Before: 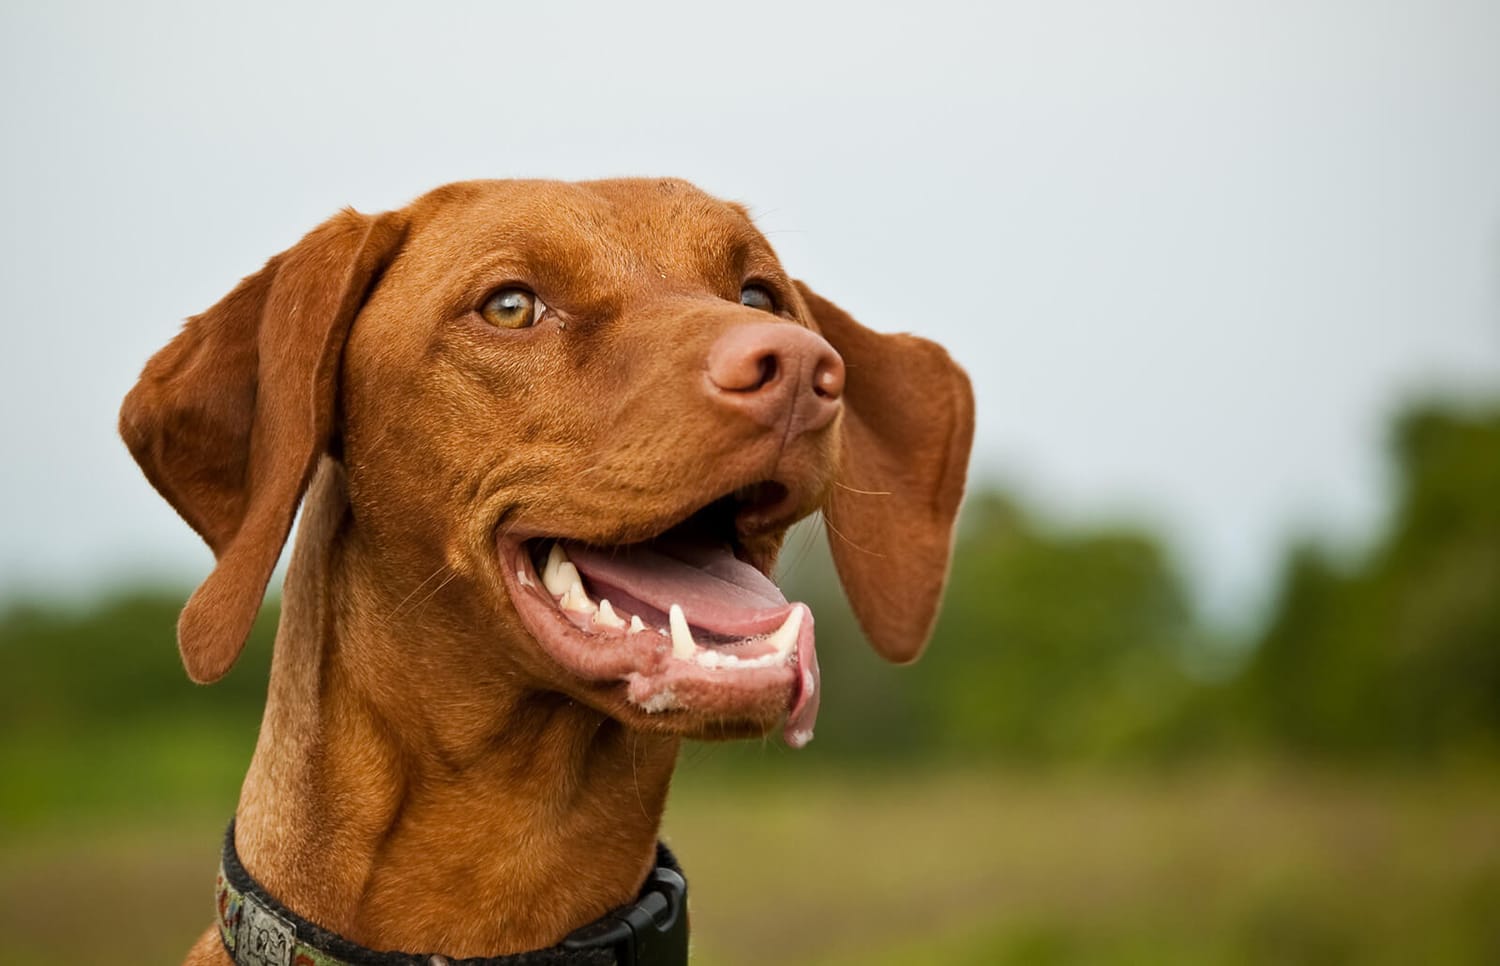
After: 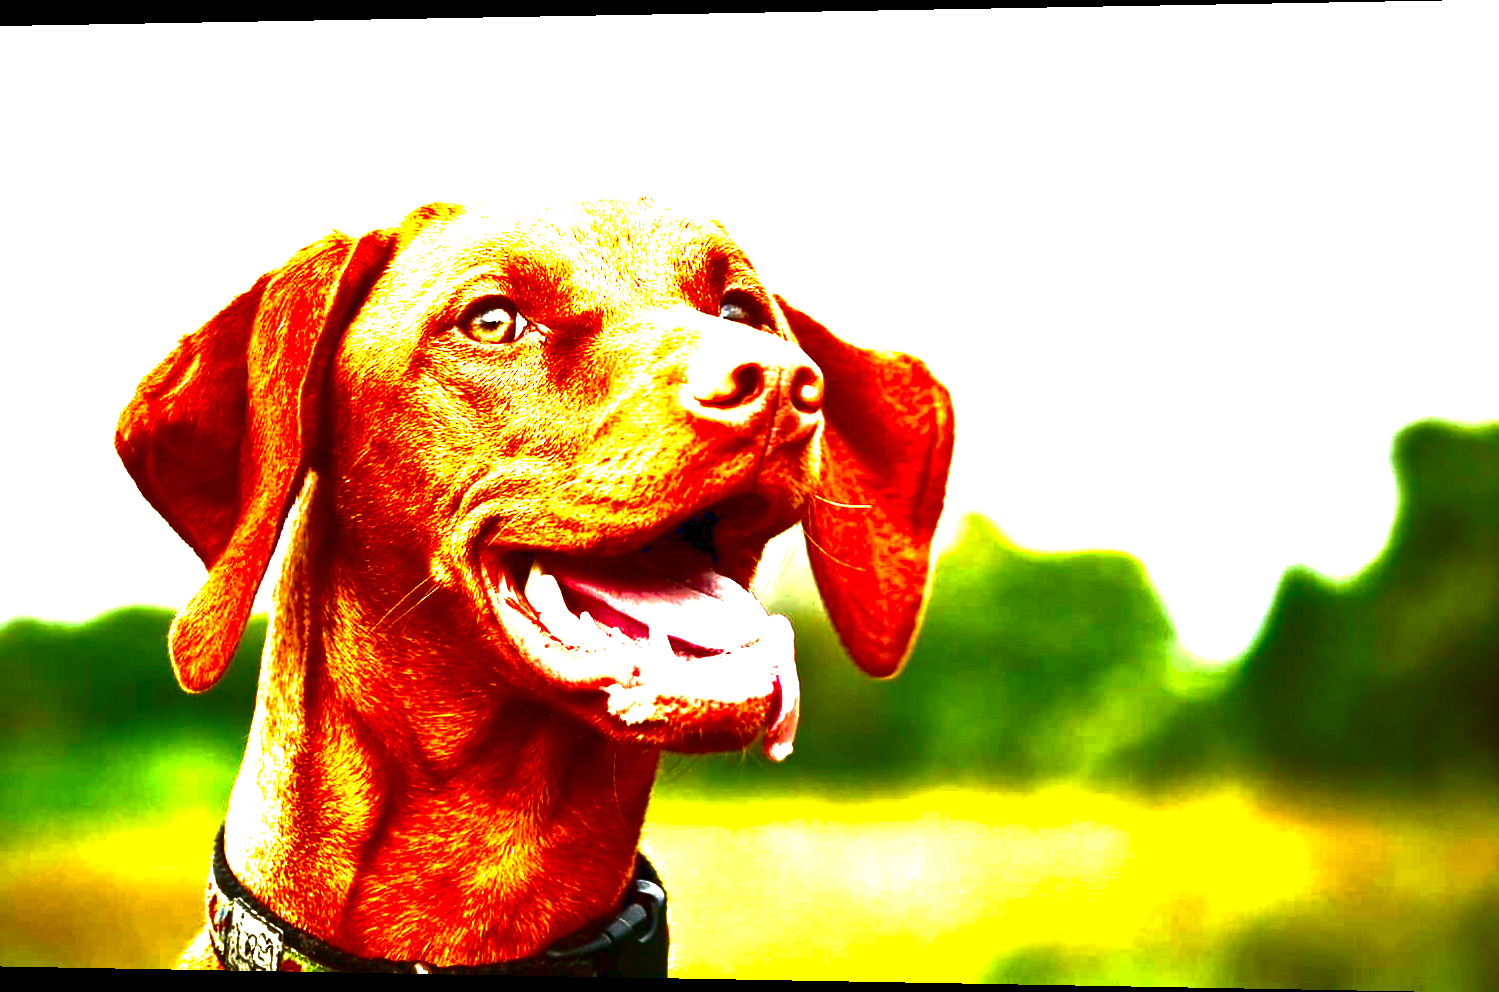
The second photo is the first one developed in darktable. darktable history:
contrast brightness saturation: brightness -1, saturation 1
rotate and perspective: lens shift (horizontal) -0.055, automatic cropping off
exposure: exposure 3 EV, compensate highlight preservation false
white balance: red 0.98, blue 1.034
tone equalizer: -8 EV 0.25 EV, -7 EV 0.417 EV, -6 EV 0.417 EV, -5 EV 0.25 EV, -3 EV -0.25 EV, -2 EV -0.417 EV, -1 EV -0.417 EV, +0 EV -0.25 EV, edges refinement/feathering 500, mask exposure compensation -1.57 EV, preserve details guided filter
